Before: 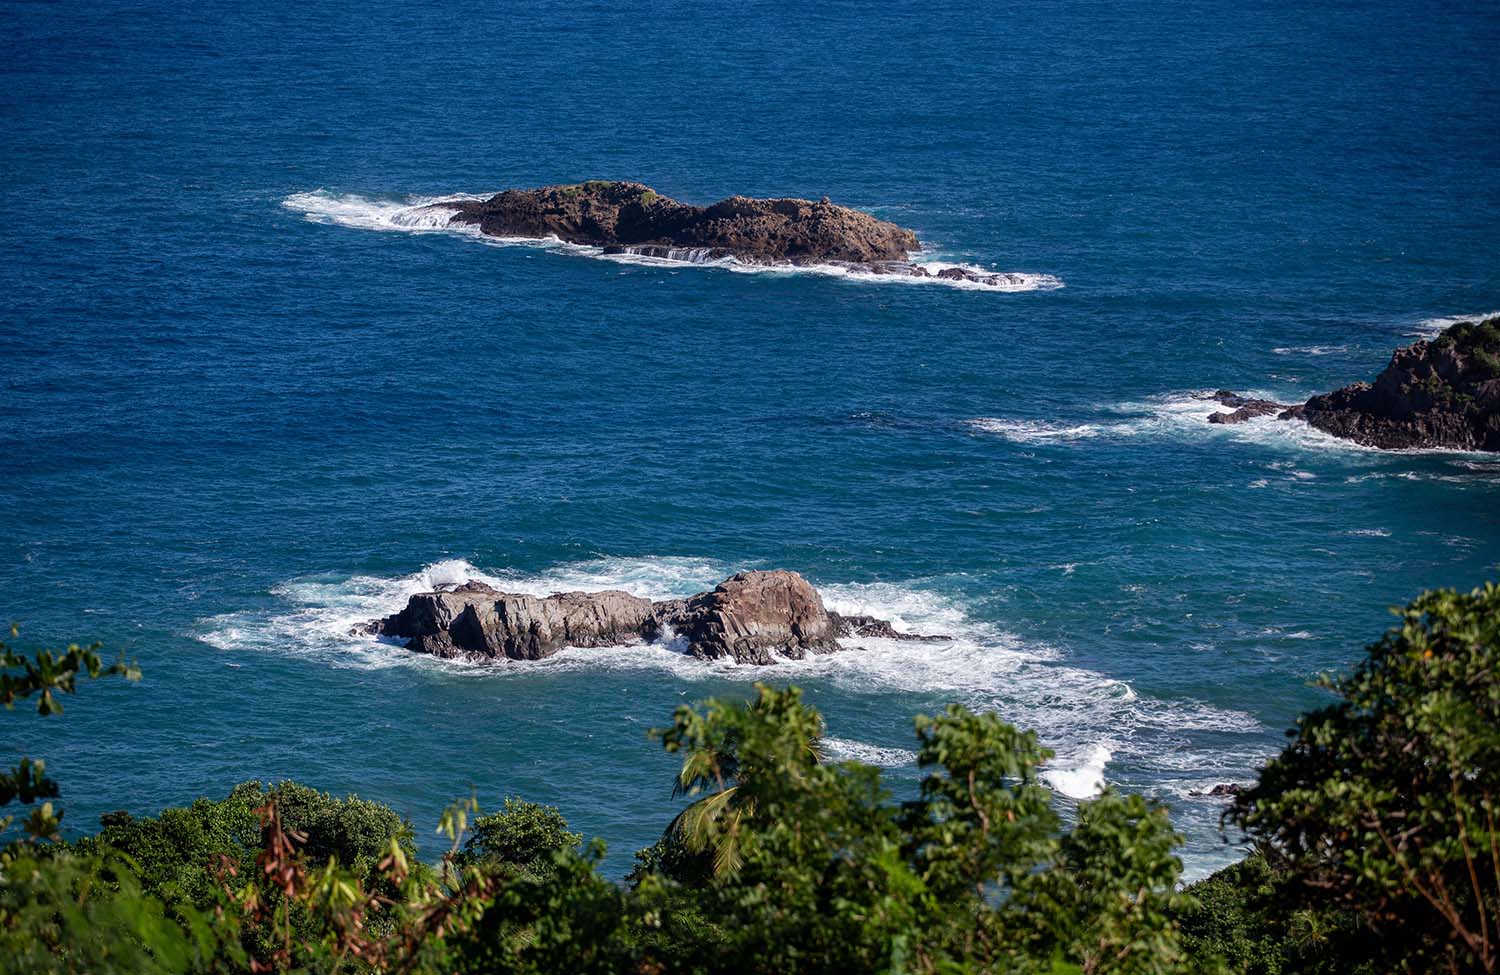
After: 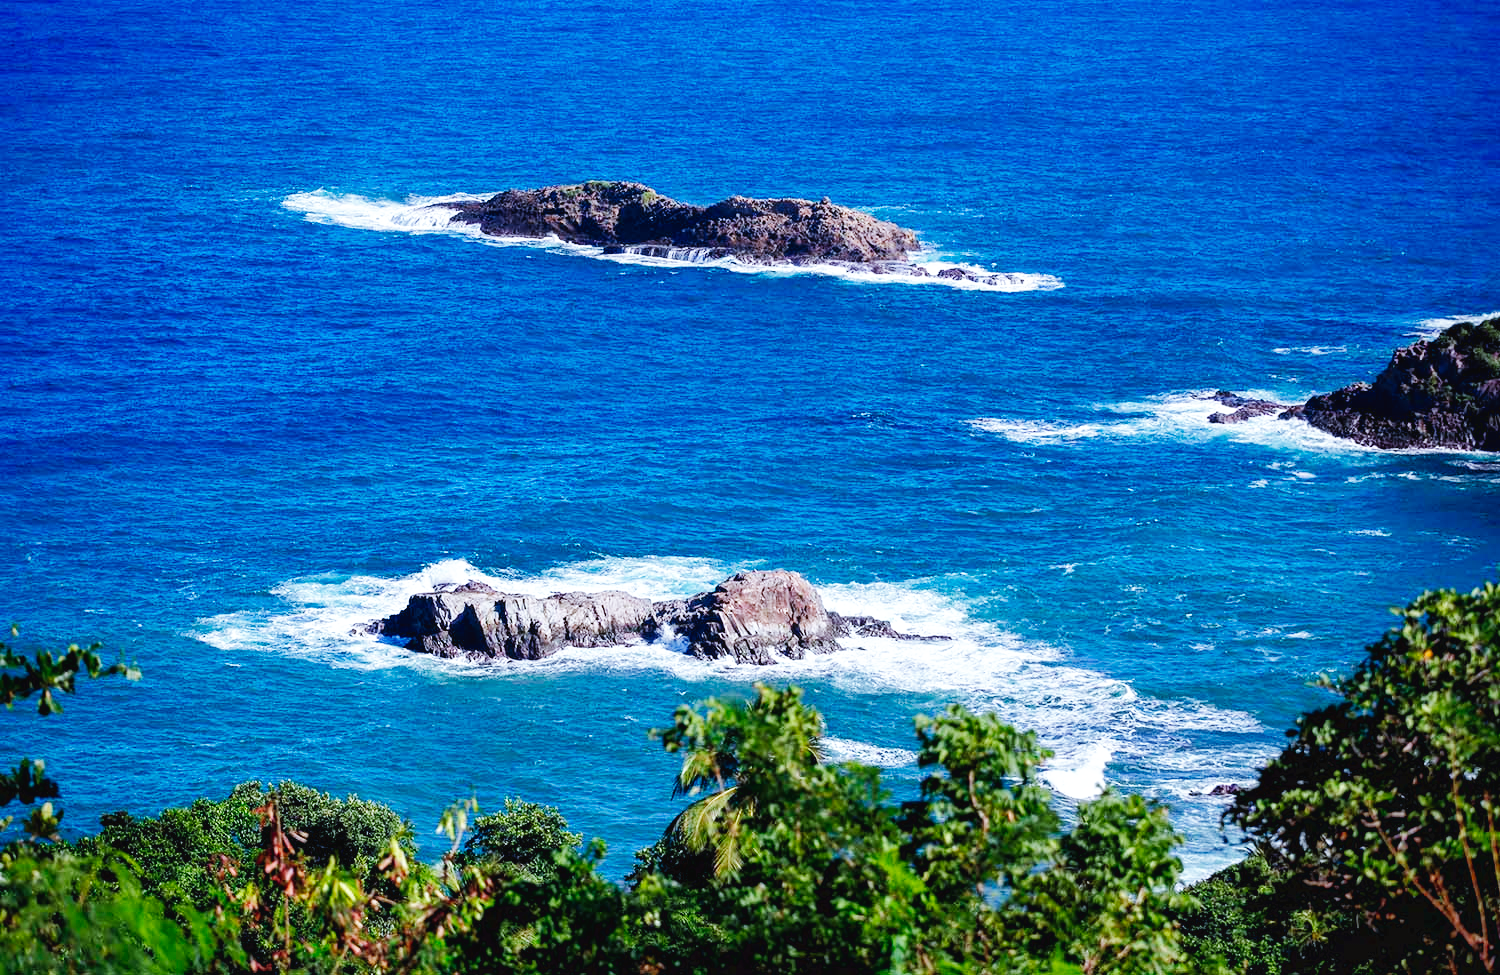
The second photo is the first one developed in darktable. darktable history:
color calibration: x 0.38, y 0.391, temperature 4086.74 K
shadows and highlights: on, module defaults
base curve: curves: ch0 [(0, 0.003) (0.001, 0.002) (0.006, 0.004) (0.02, 0.022) (0.048, 0.086) (0.094, 0.234) (0.162, 0.431) (0.258, 0.629) (0.385, 0.8) (0.548, 0.918) (0.751, 0.988) (1, 1)], preserve colors none
color balance rgb: perceptual saturation grading › global saturation 3.7%, global vibrance 5.56%, contrast 3.24%
